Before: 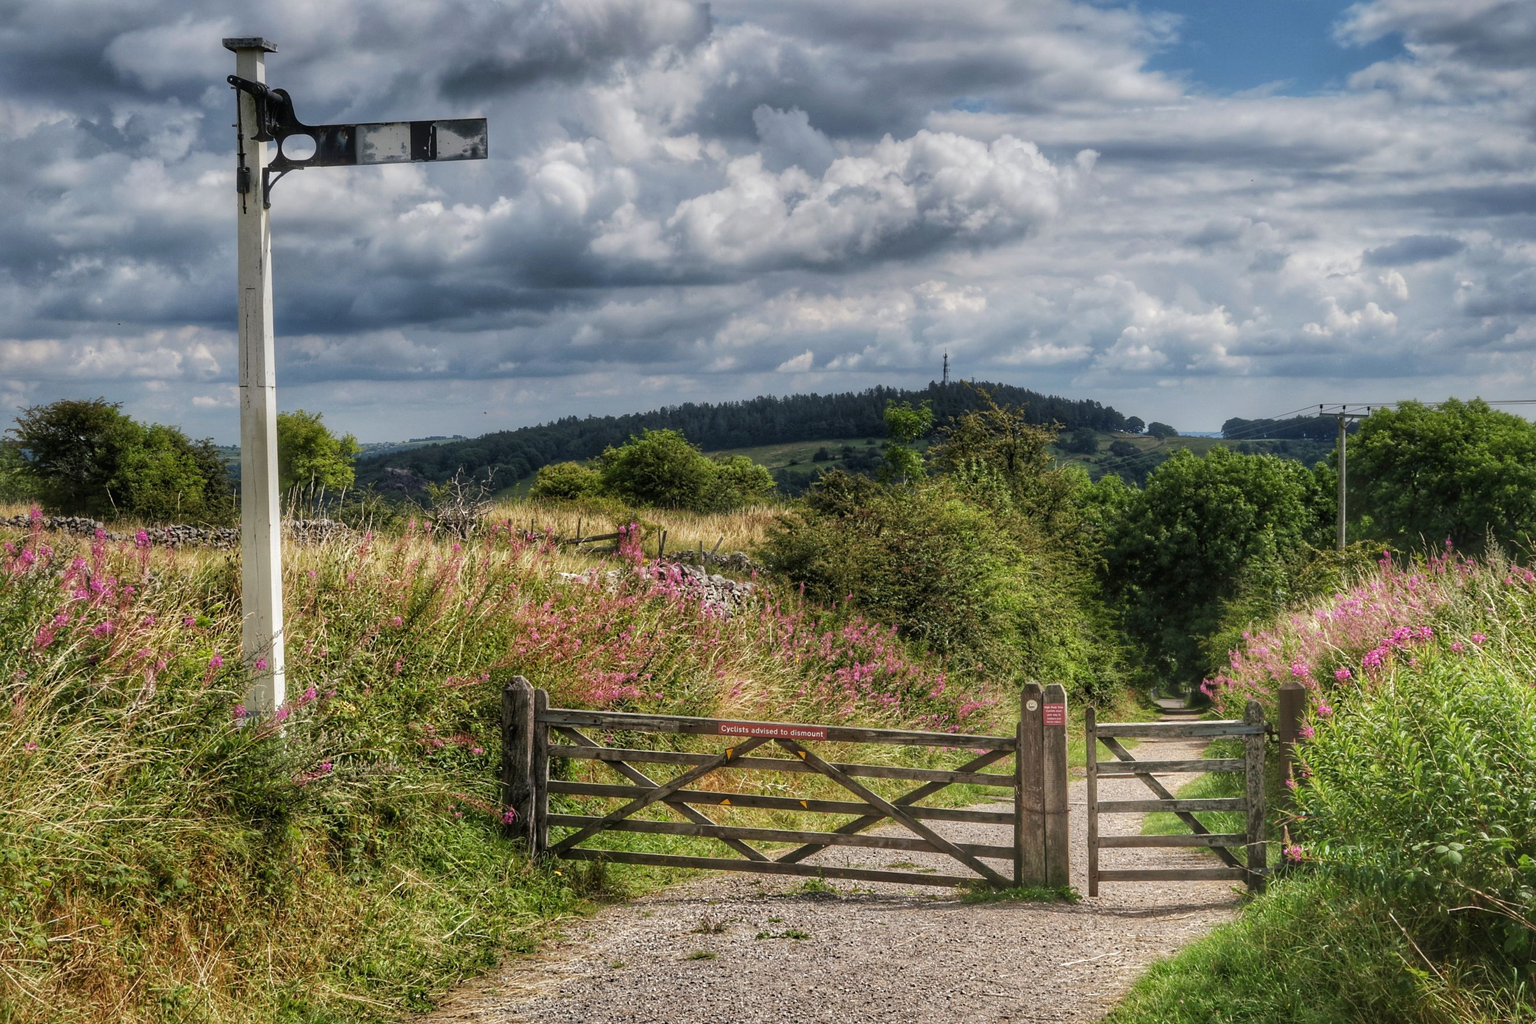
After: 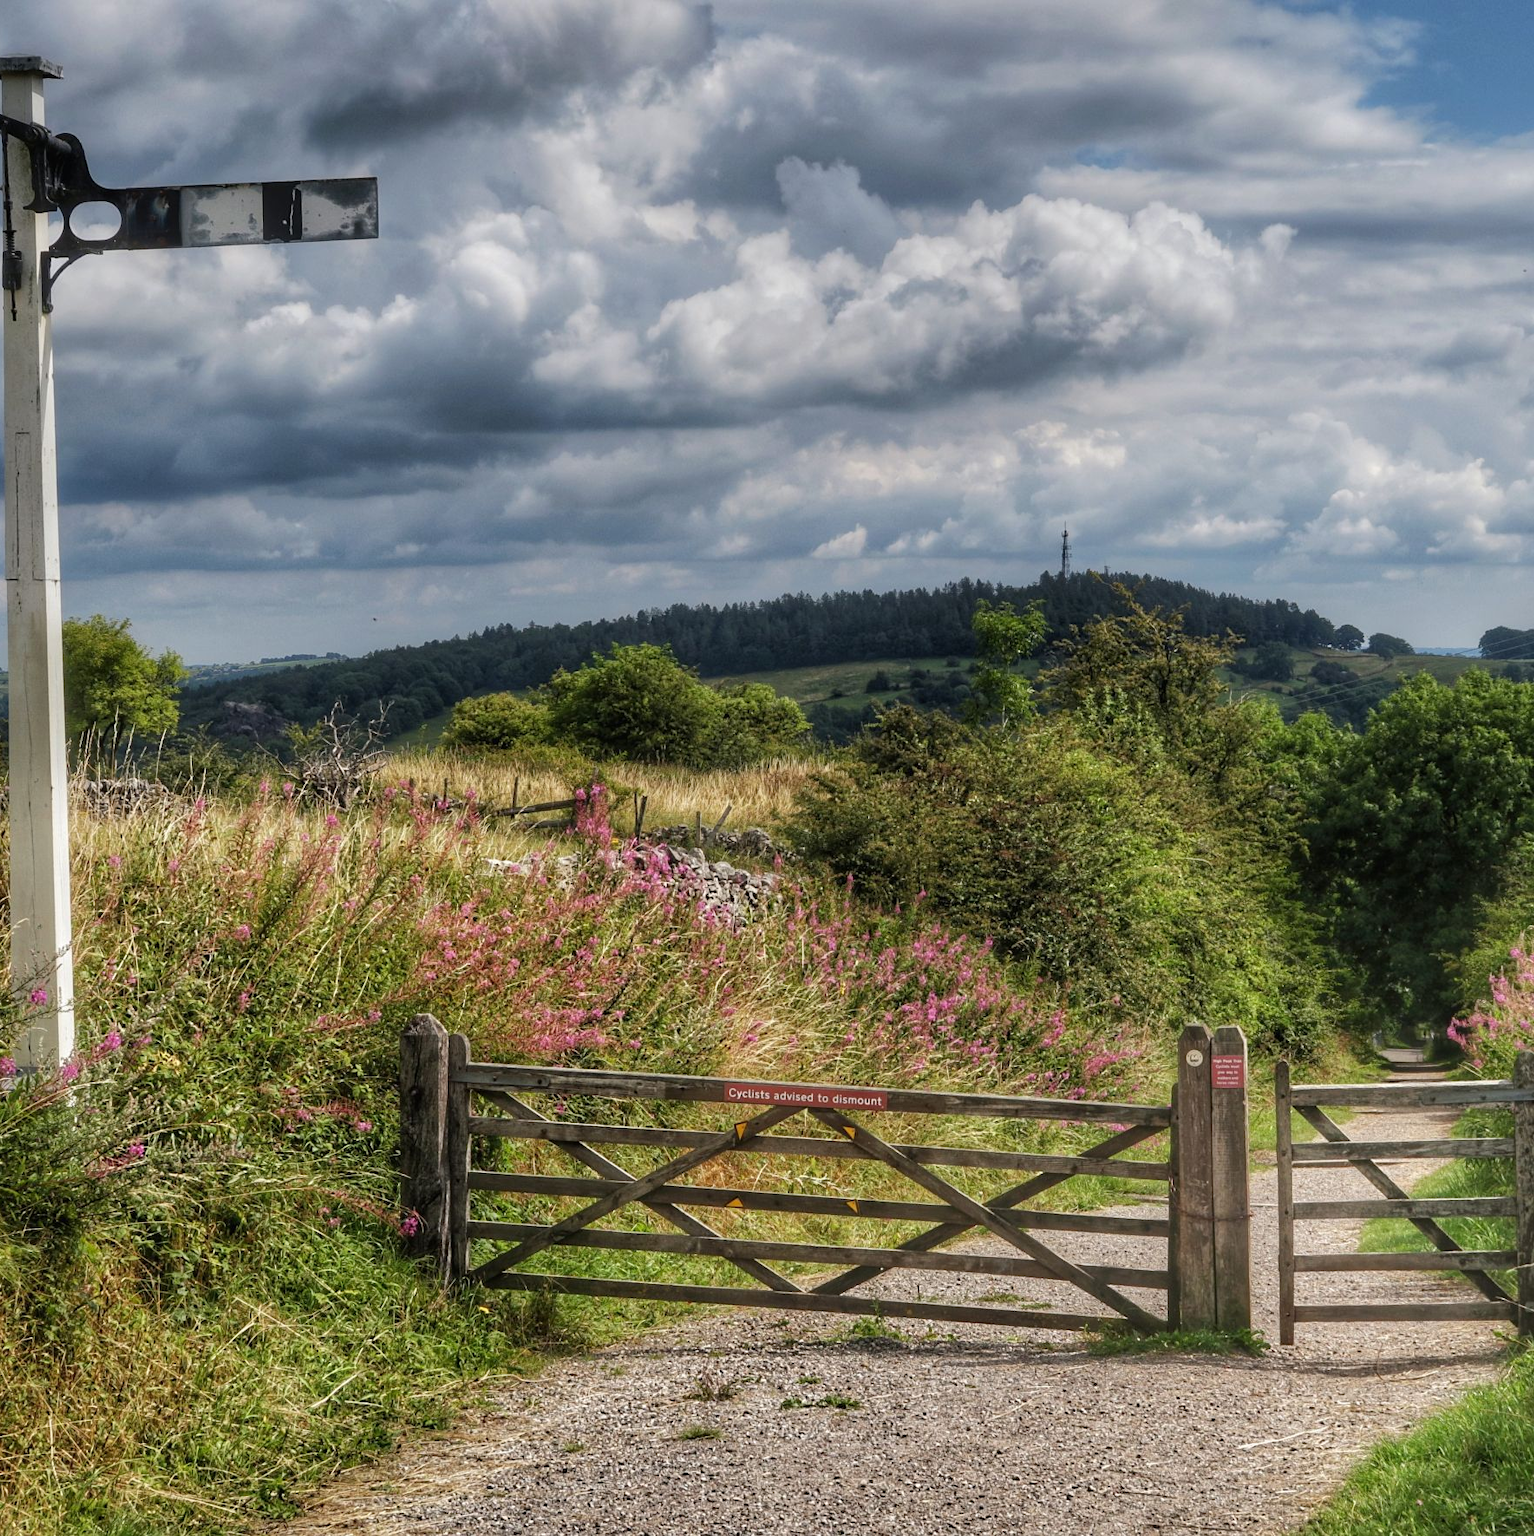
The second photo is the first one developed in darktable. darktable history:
crop and rotate: left 15.38%, right 17.992%
